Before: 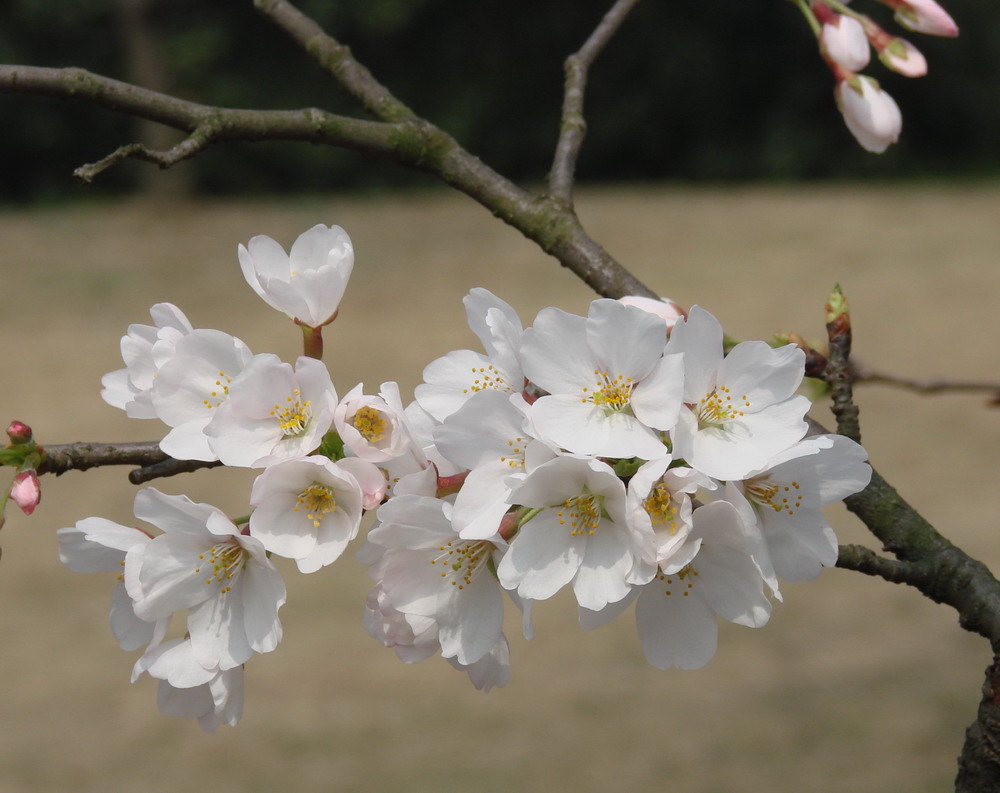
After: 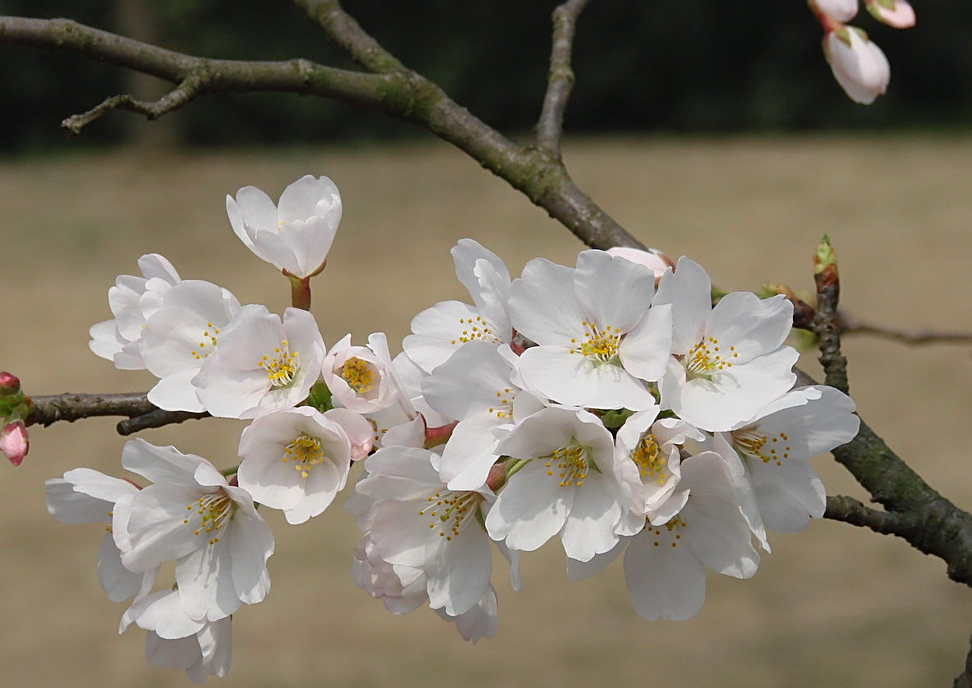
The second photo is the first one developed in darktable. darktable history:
tone equalizer: -8 EV 0.036 EV
crop: left 1.264%, top 6.192%, right 1.478%, bottom 6.962%
sharpen: on, module defaults
color zones: curves: ch1 [(0, 0.525) (0.143, 0.556) (0.286, 0.52) (0.429, 0.5) (0.571, 0.5) (0.714, 0.5) (0.857, 0.503) (1, 0.525)]
